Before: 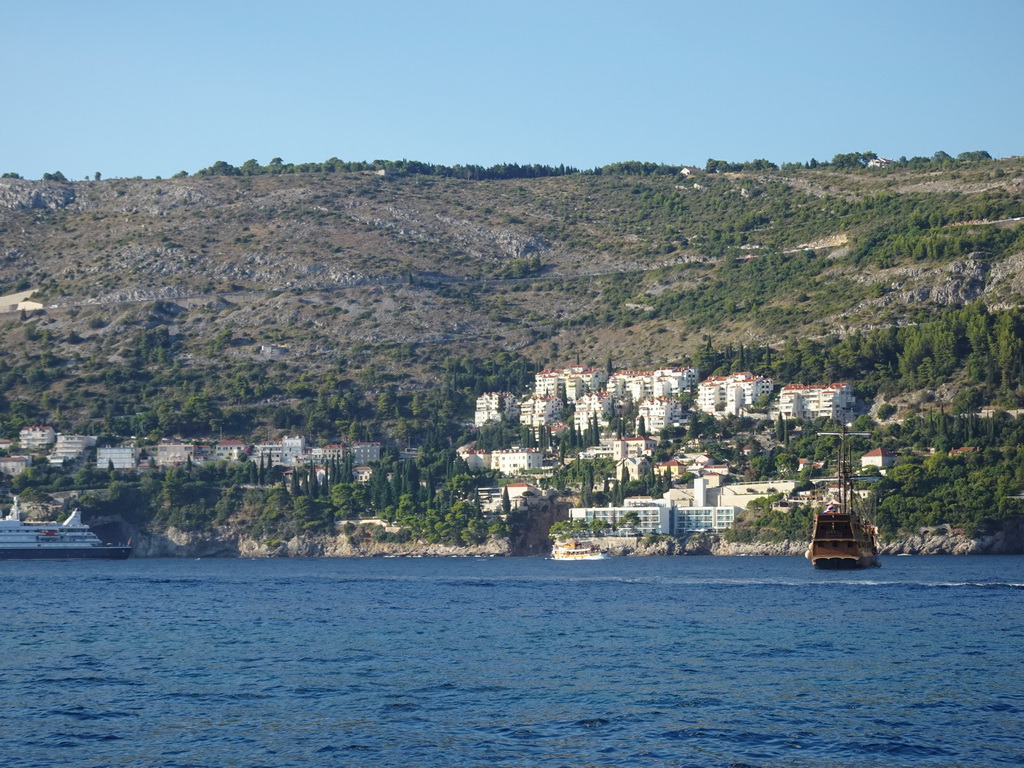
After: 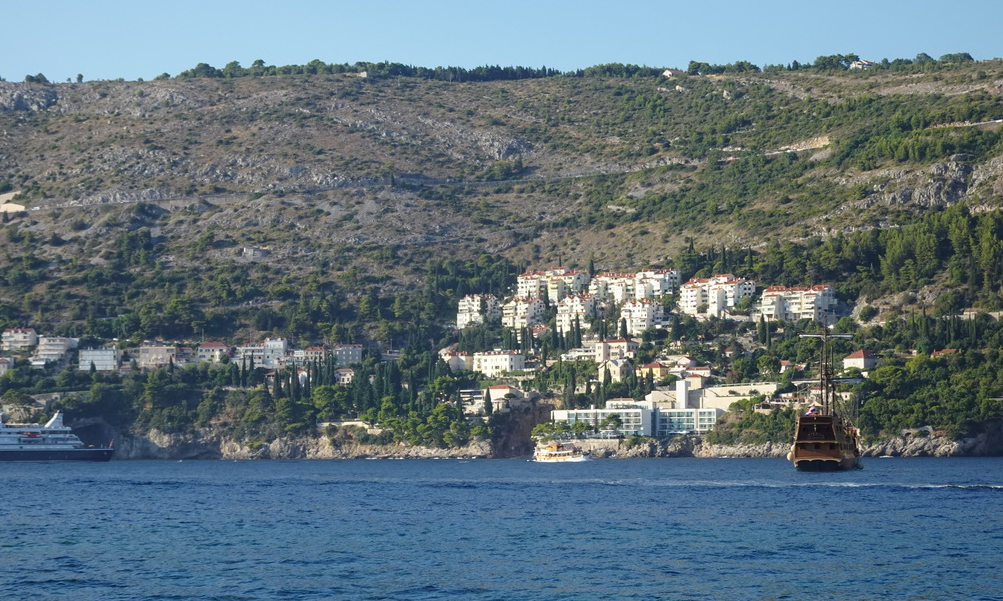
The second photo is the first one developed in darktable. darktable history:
crop and rotate: left 1.795%, top 12.815%, right 0.175%, bottom 8.928%
